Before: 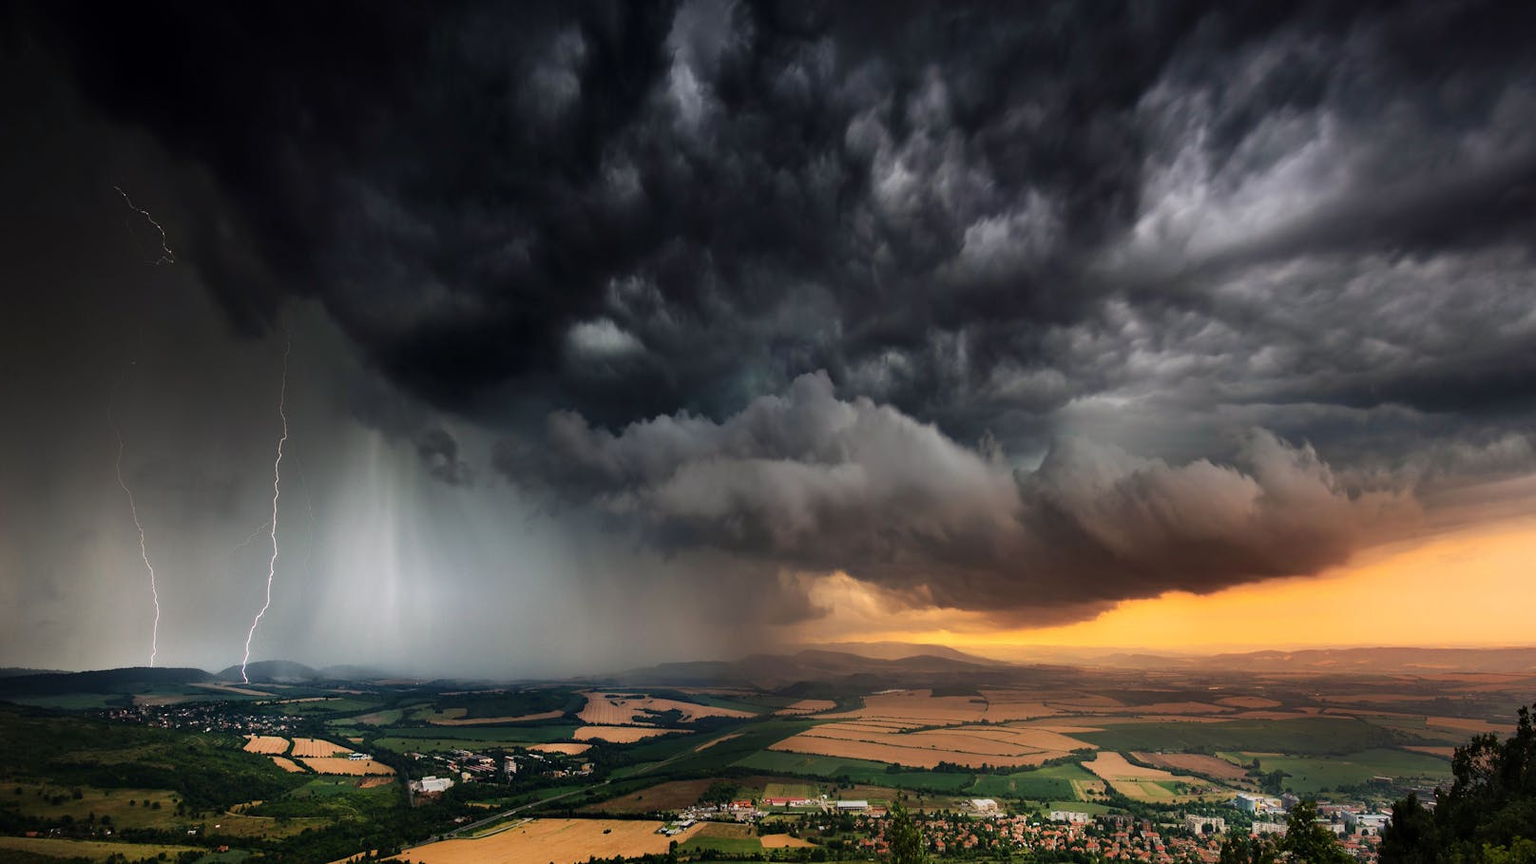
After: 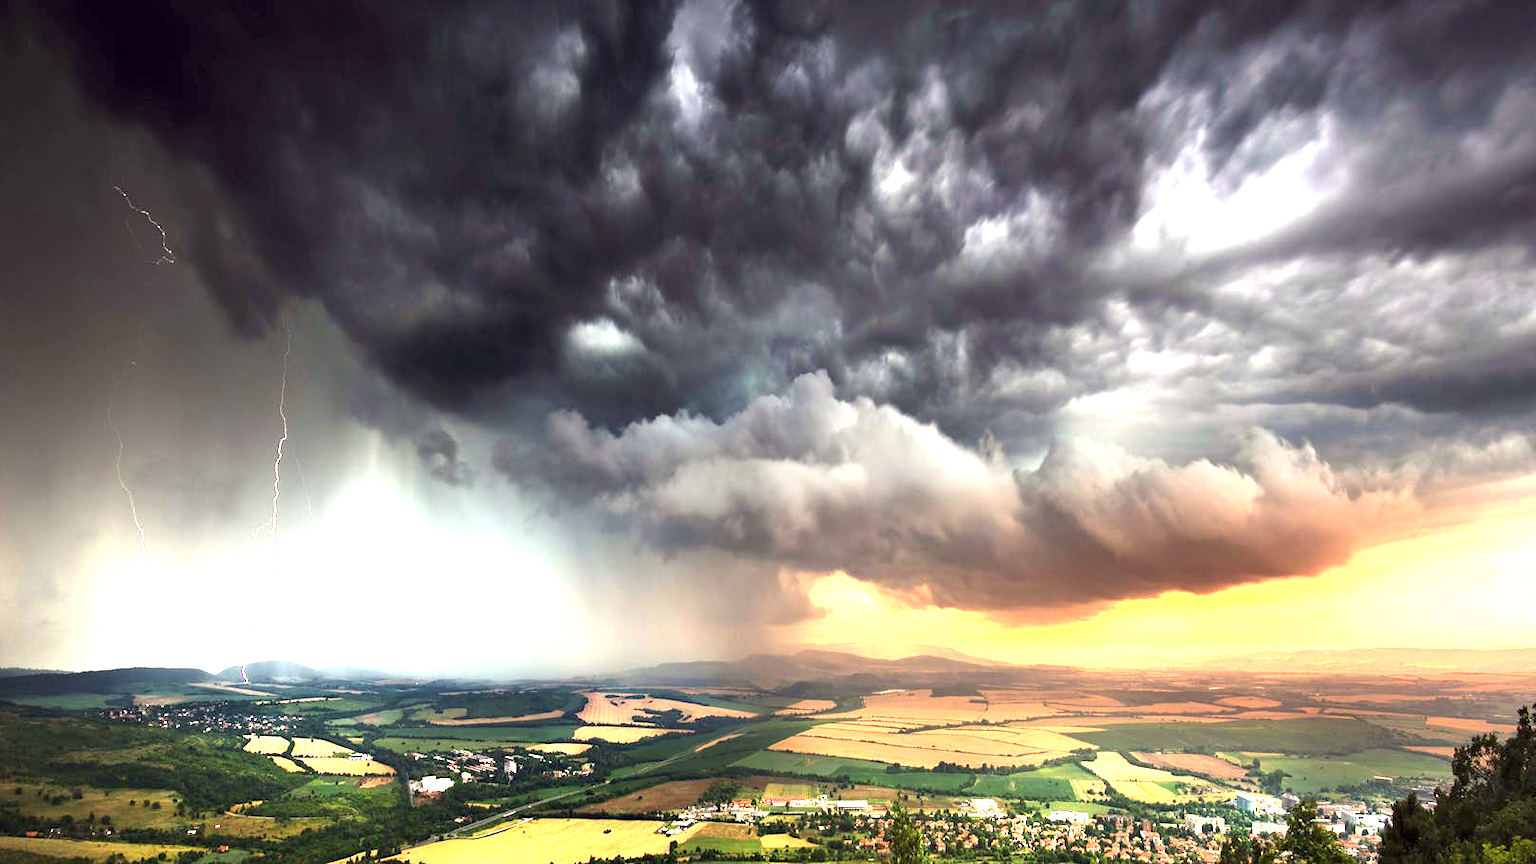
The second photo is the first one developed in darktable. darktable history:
exposure: exposure 2.213 EV, compensate exposure bias true, compensate highlight preservation false
color correction: highlights a* -0.948, highlights b* 4.45, shadows a* 3.52
